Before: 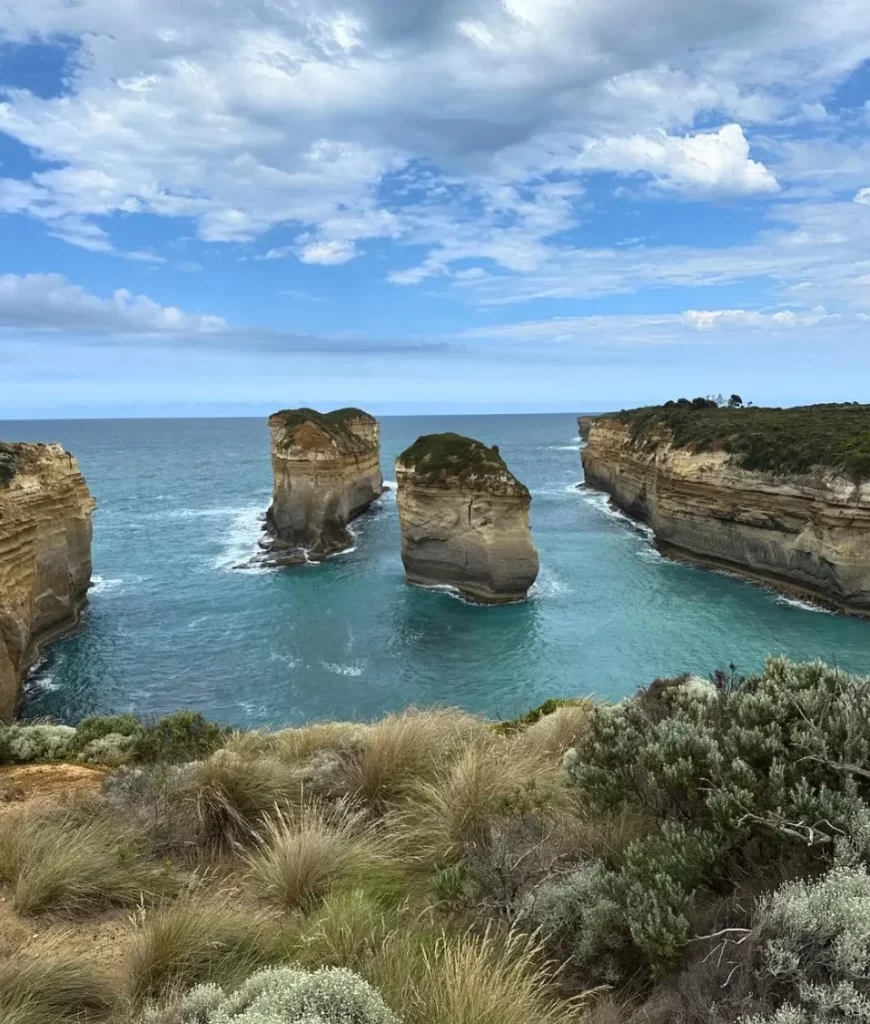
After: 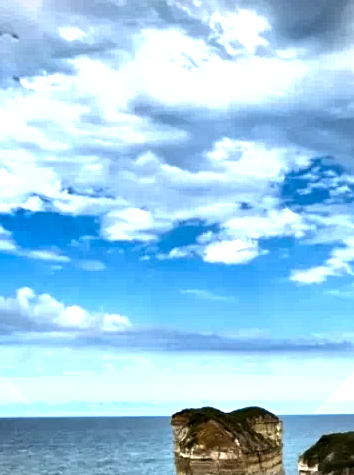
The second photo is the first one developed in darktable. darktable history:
local contrast: highlights 103%, shadows 101%, detail 119%, midtone range 0.2
crop and rotate: left 11.182%, top 0.116%, right 48.072%, bottom 53.416%
shadows and highlights: soften with gaussian
exposure: exposure 0.646 EV, compensate highlight preservation false
vignetting: fall-off start 92.73%, brightness -0.398, saturation -0.302, unbound false
contrast equalizer: y [[0.6 ×6], [0.55 ×6], [0 ×6], [0 ×6], [0 ×6]]
